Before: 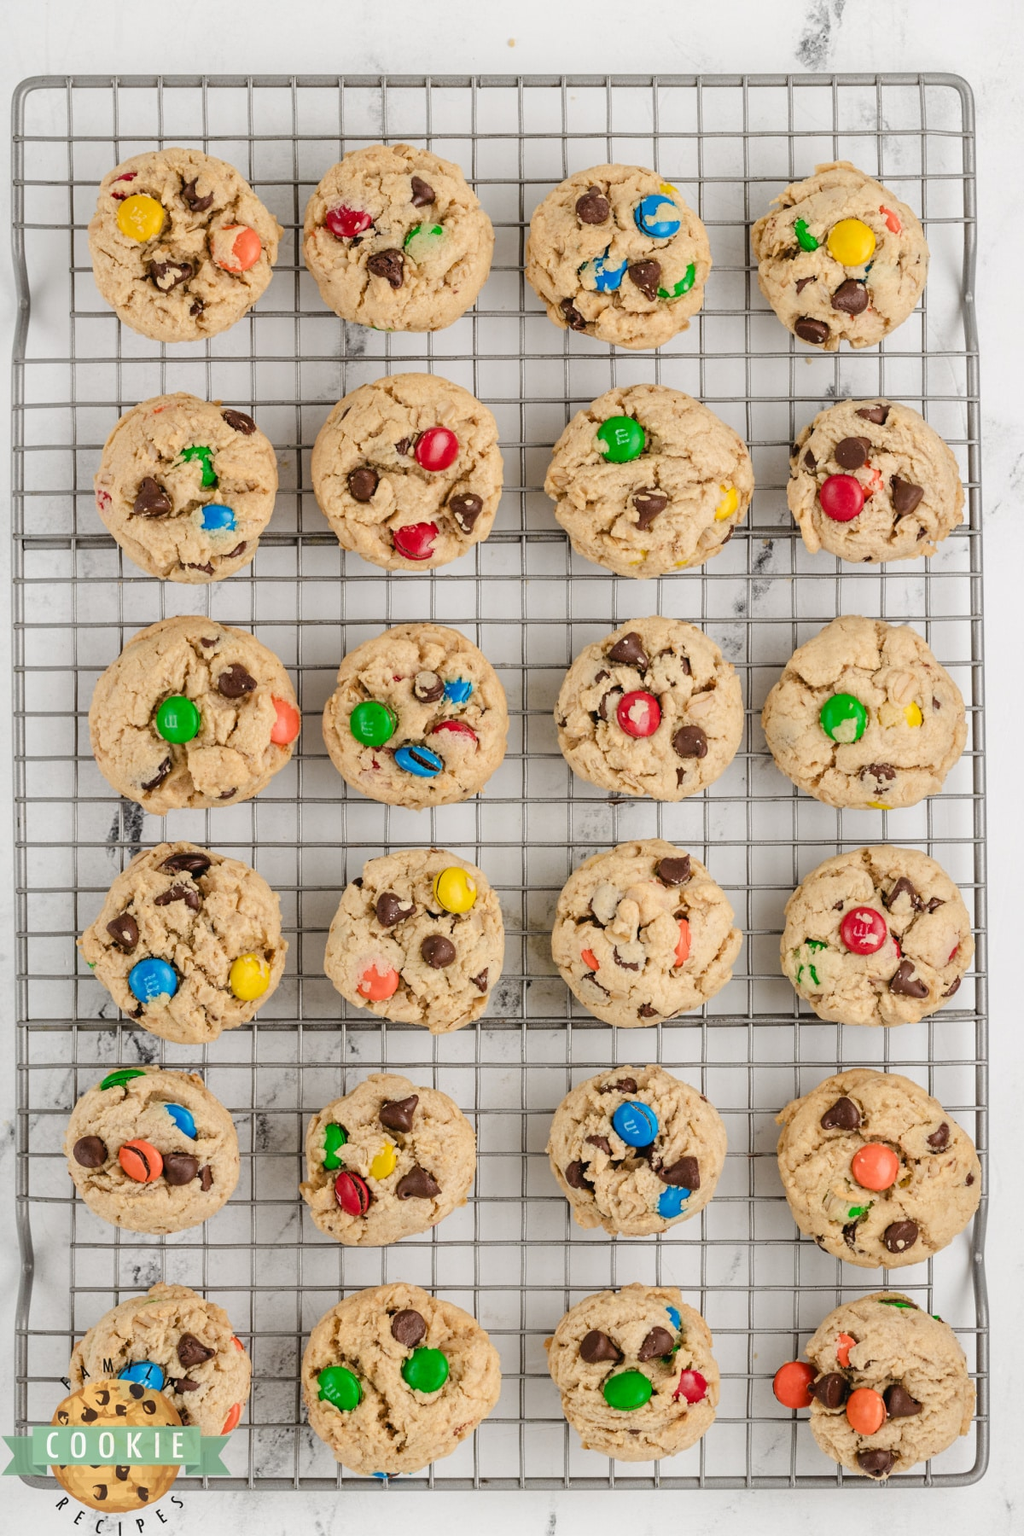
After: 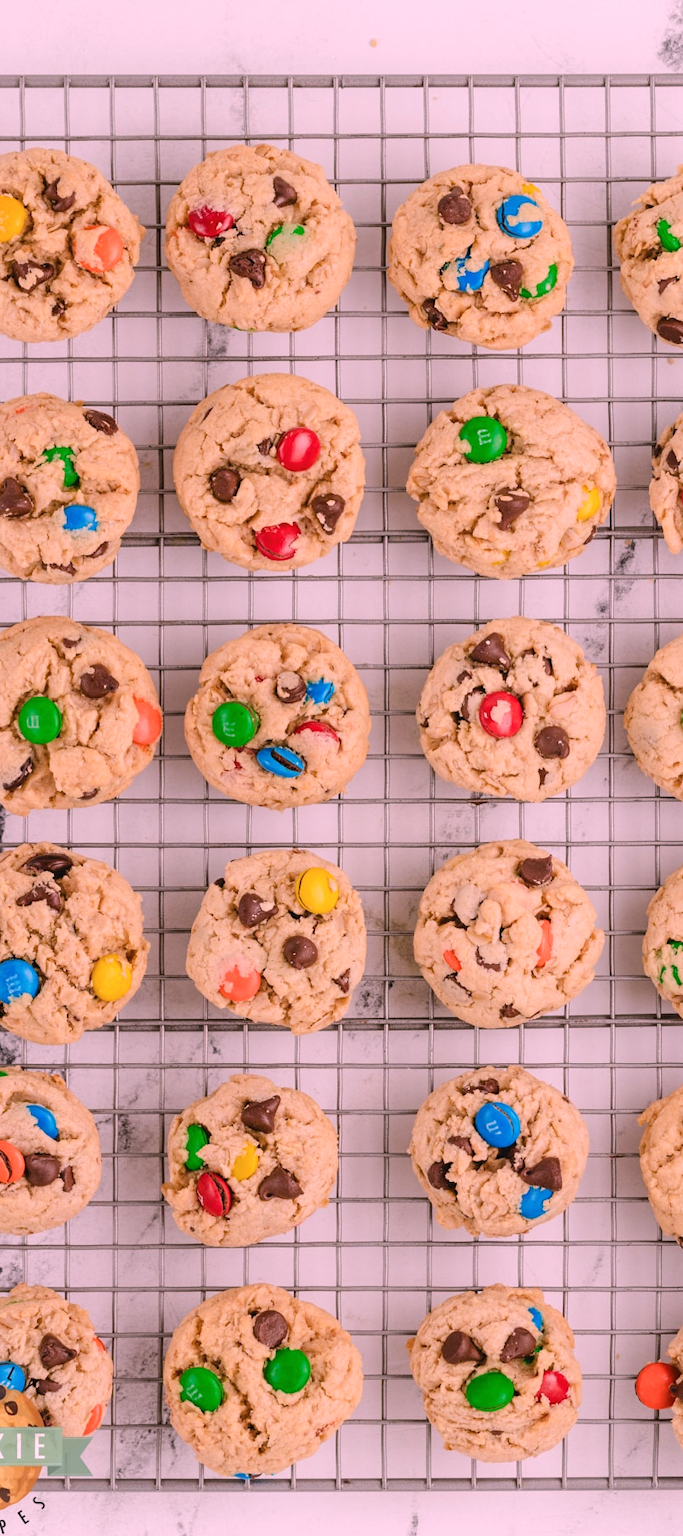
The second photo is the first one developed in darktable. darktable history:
color balance rgb: contrast -10%
crop and rotate: left 13.537%, right 19.796%
white balance: red 1.188, blue 1.11
